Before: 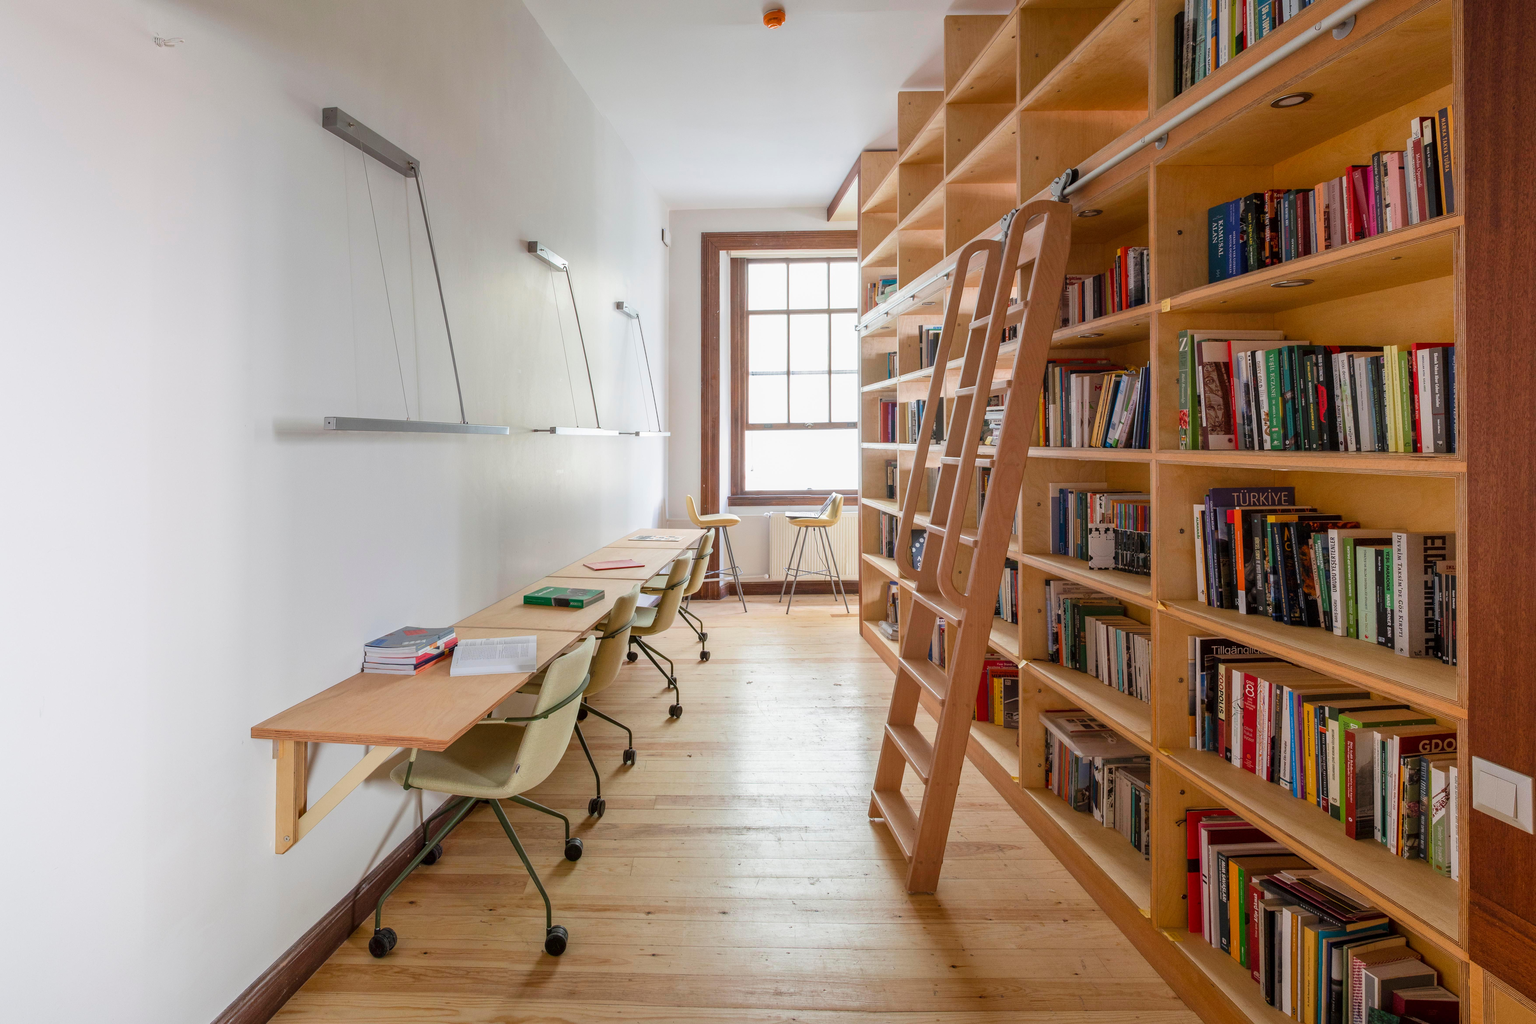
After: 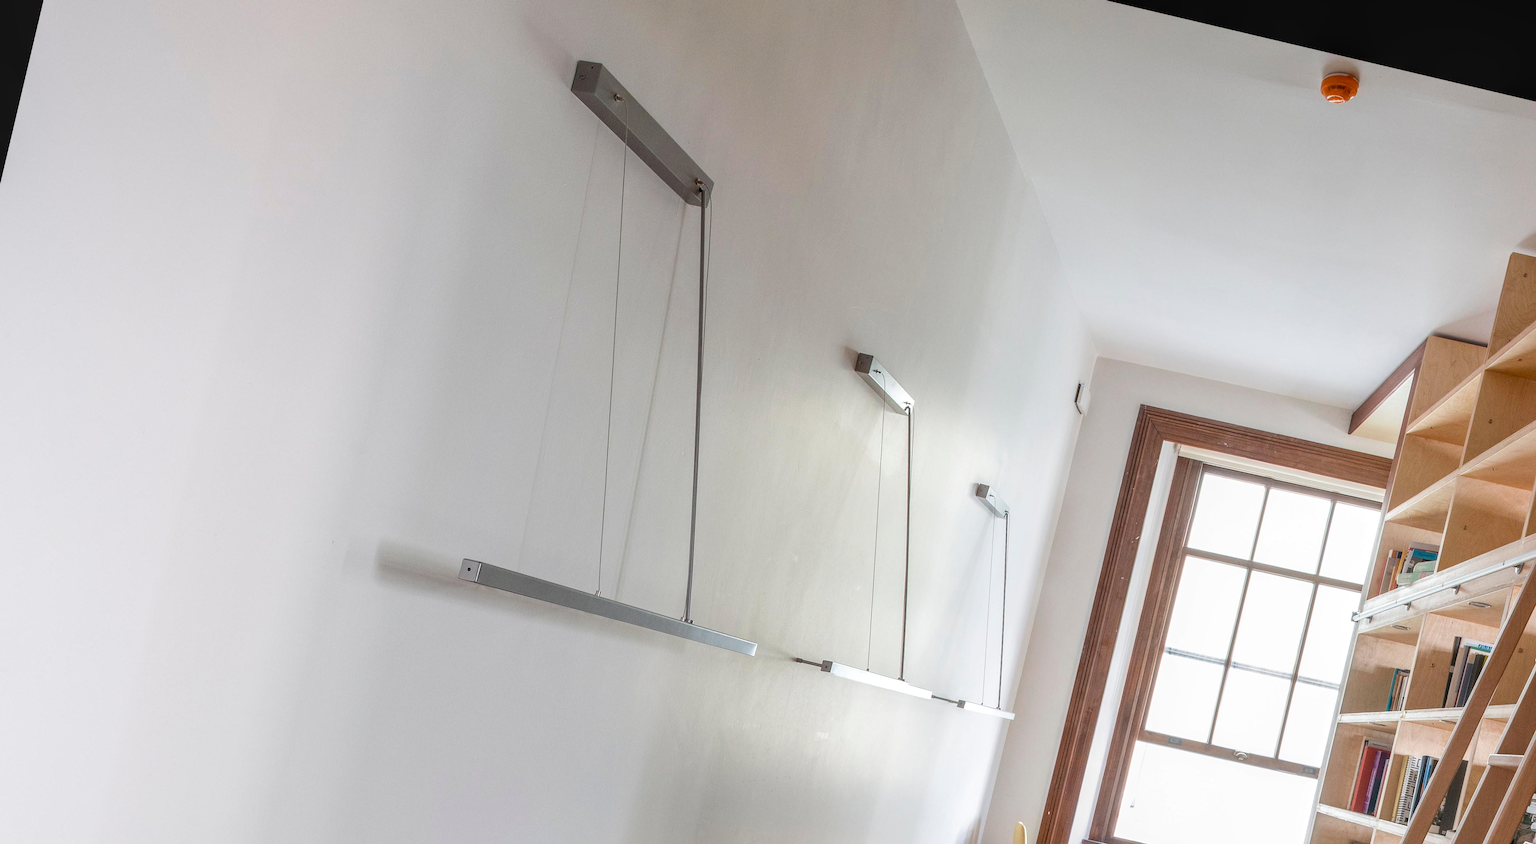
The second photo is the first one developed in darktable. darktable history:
local contrast: on, module defaults
crop: left 10.121%, top 10.631%, right 36.218%, bottom 51.526%
contrast brightness saturation: saturation -0.05
rotate and perspective: rotation 13.27°, automatic cropping off
